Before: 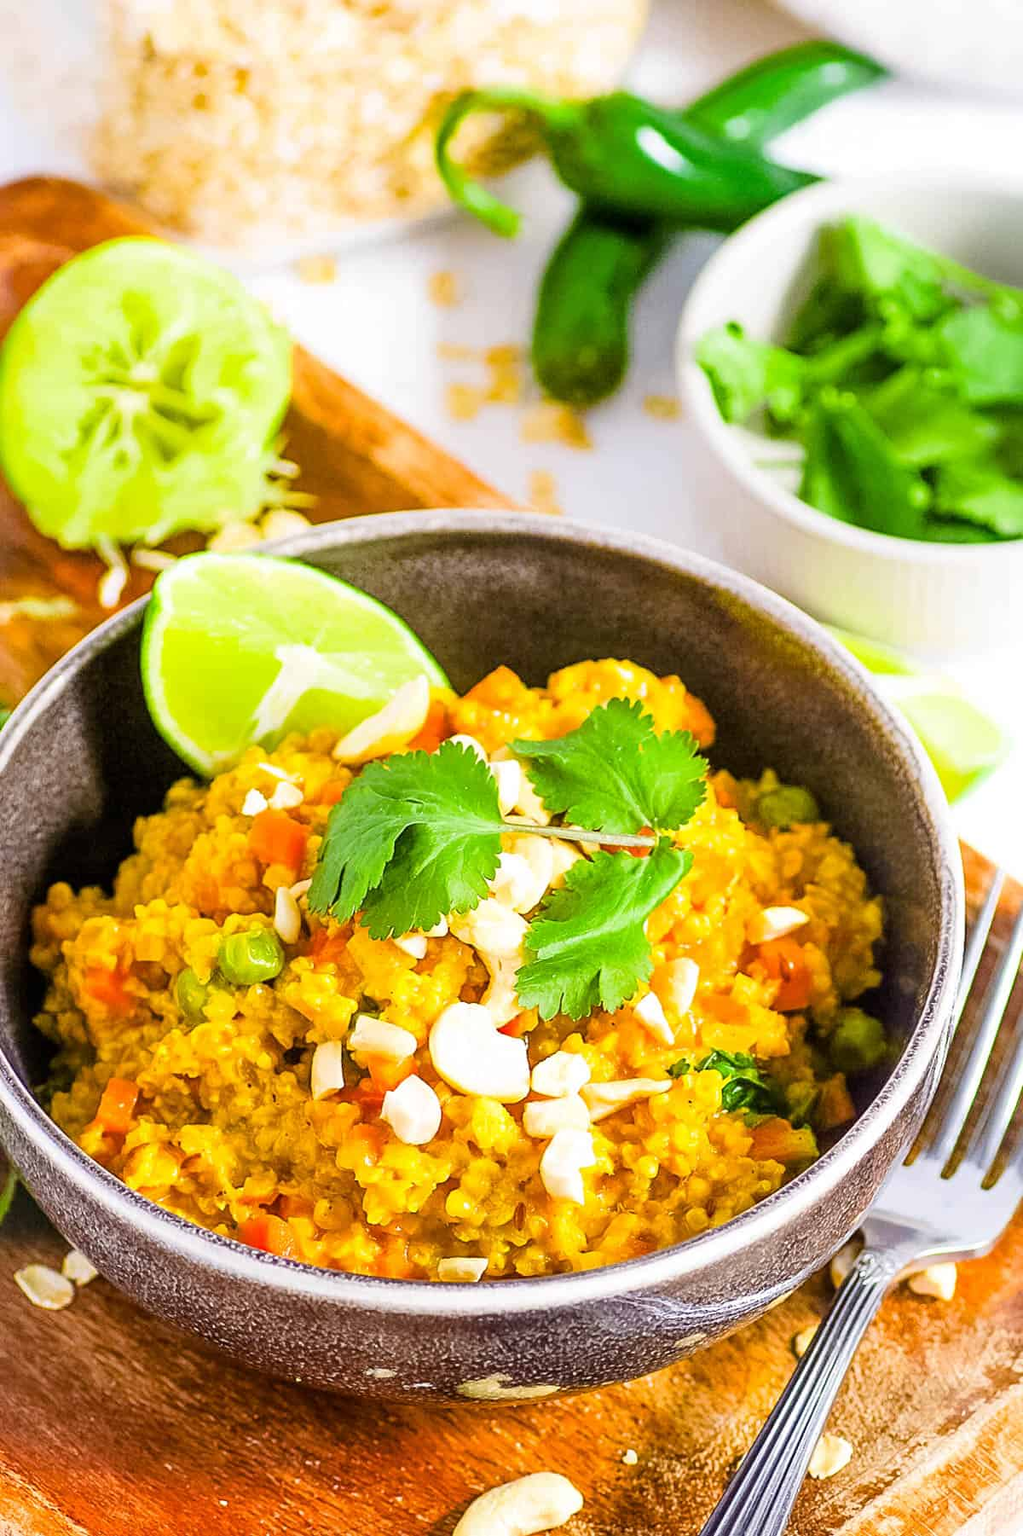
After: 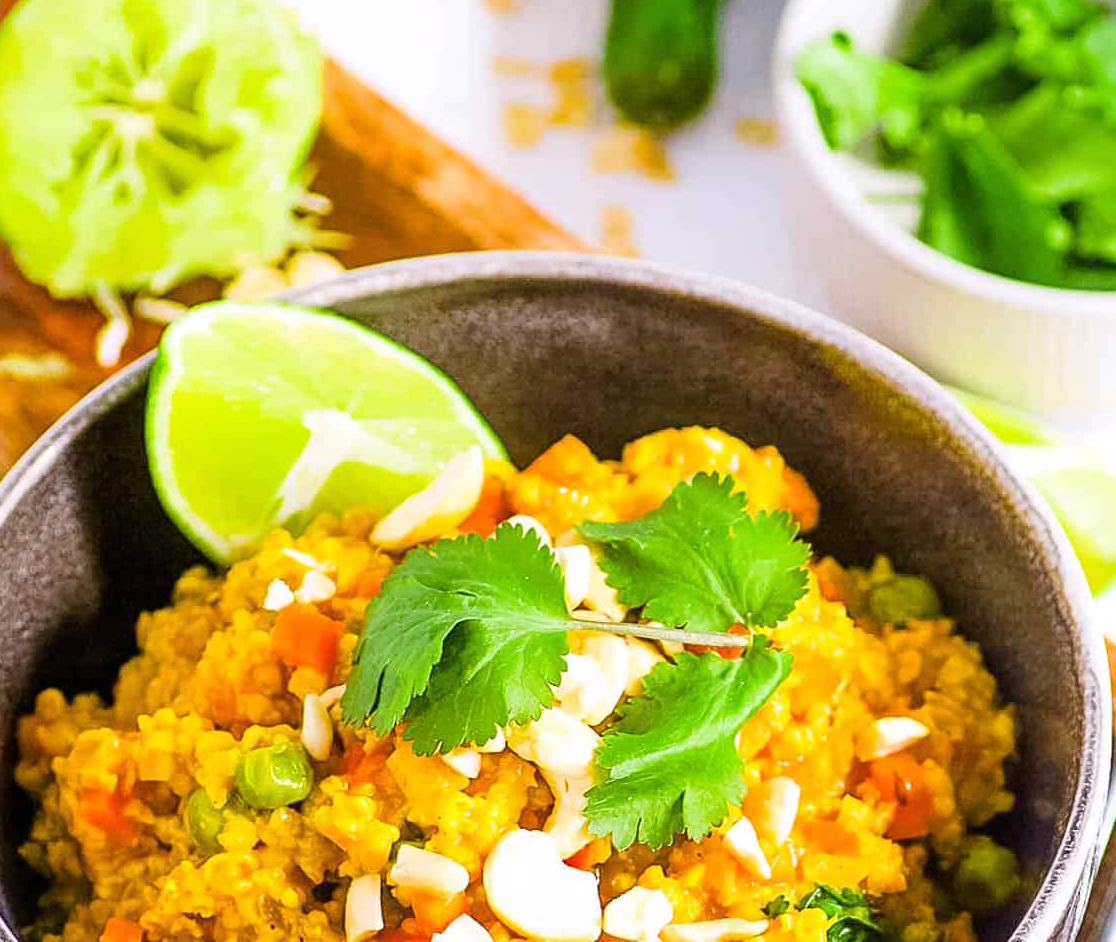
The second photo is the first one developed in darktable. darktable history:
white balance: red 1.009, blue 1.027
crop: left 1.744%, top 19.225%, right 5.069%, bottom 28.357%
